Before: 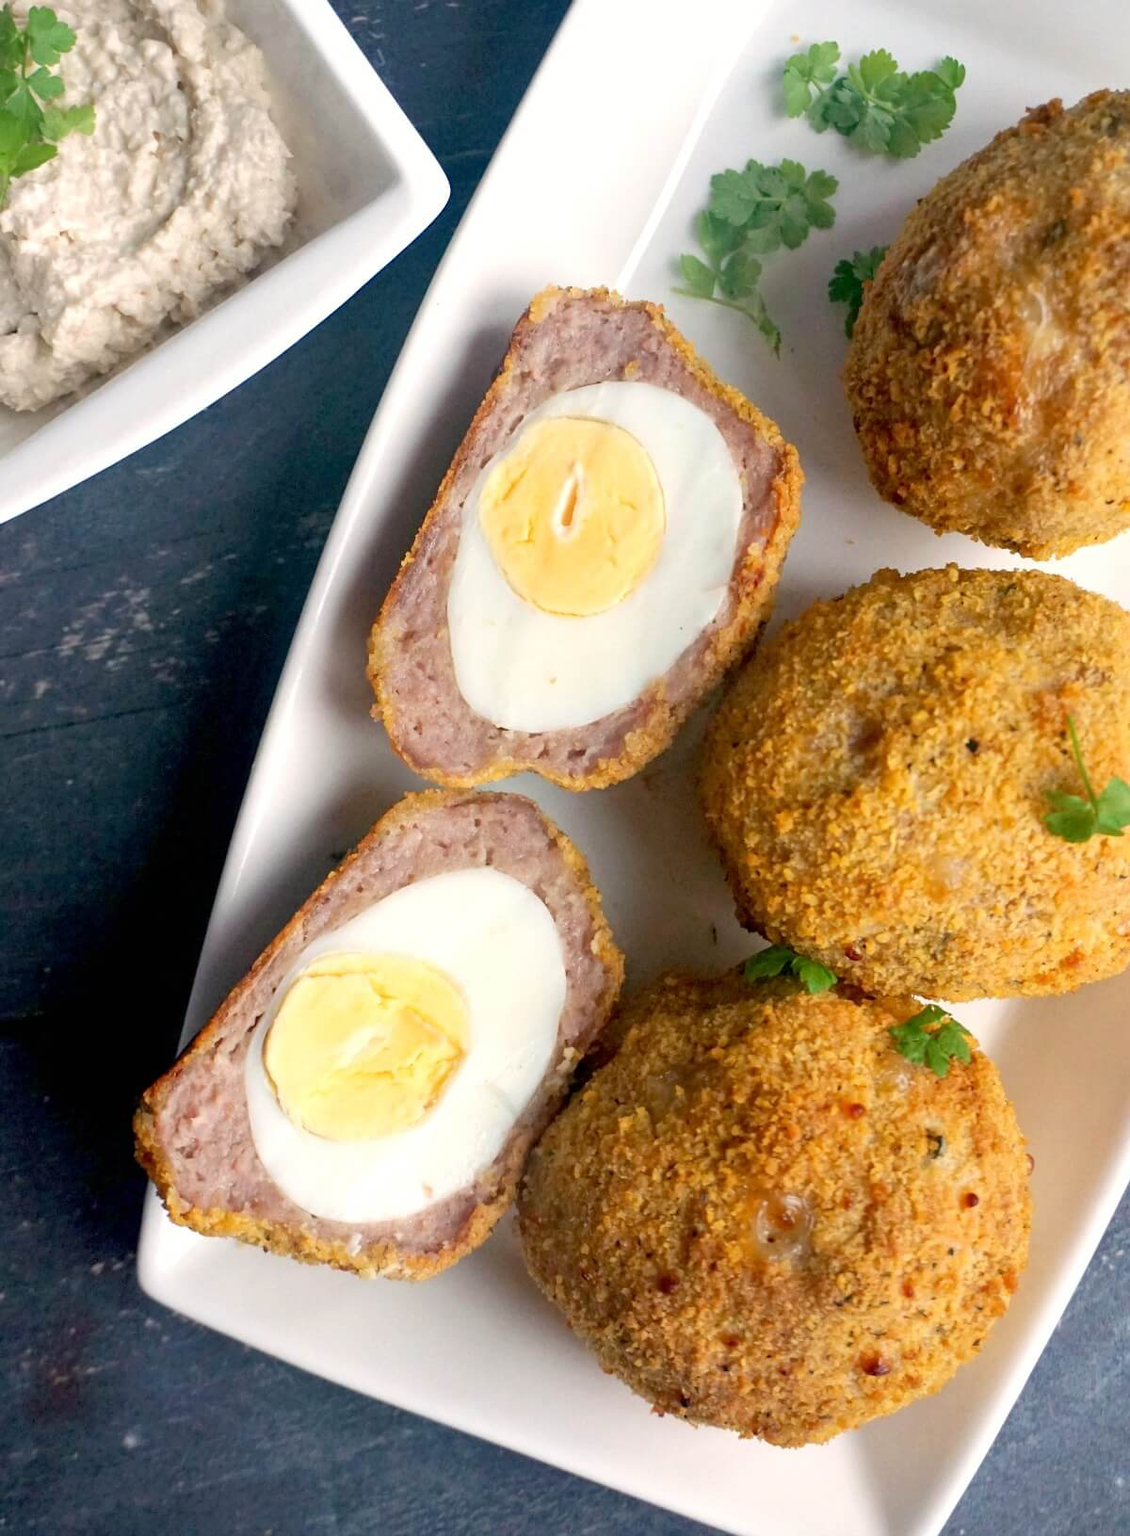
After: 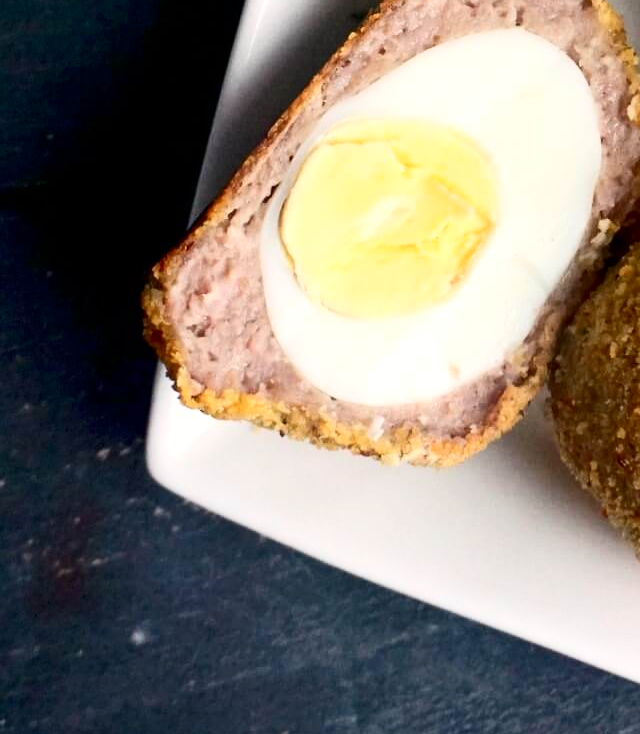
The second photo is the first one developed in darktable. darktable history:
tone equalizer: on, module defaults
crop and rotate: top 54.778%, right 46.61%, bottom 0.159%
contrast brightness saturation: contrast 0.28
